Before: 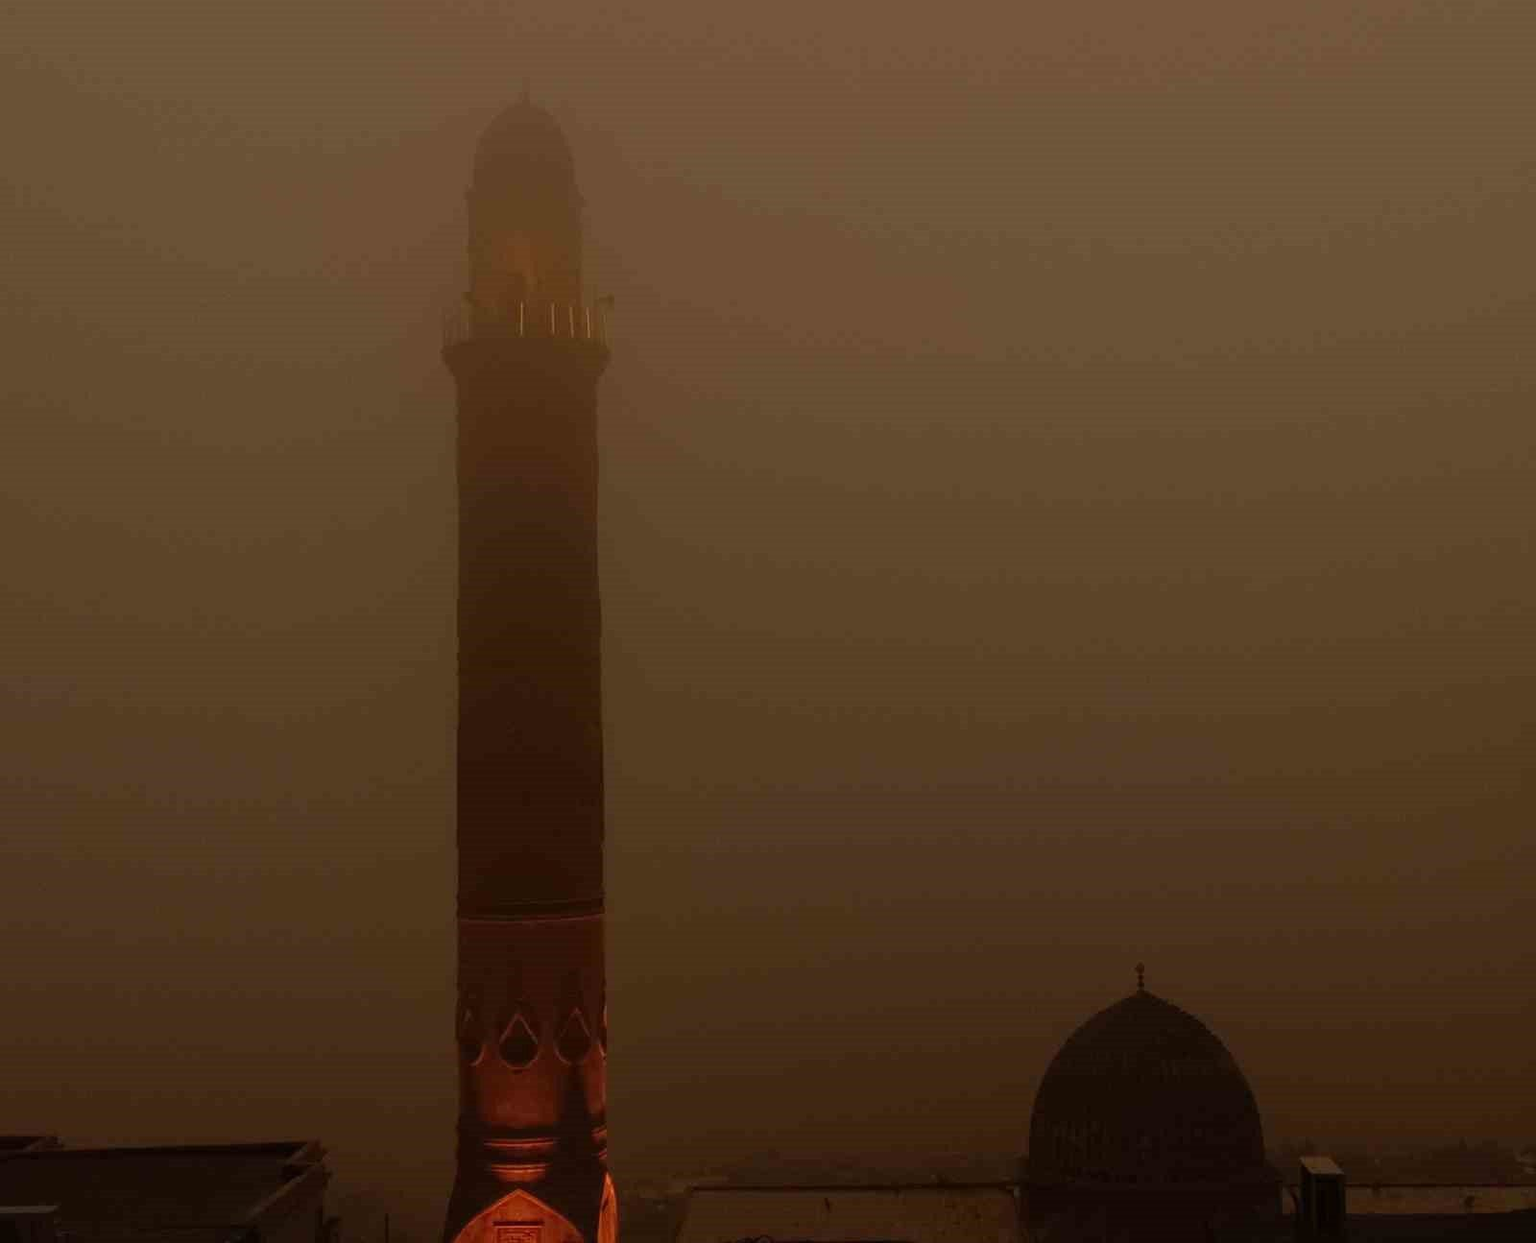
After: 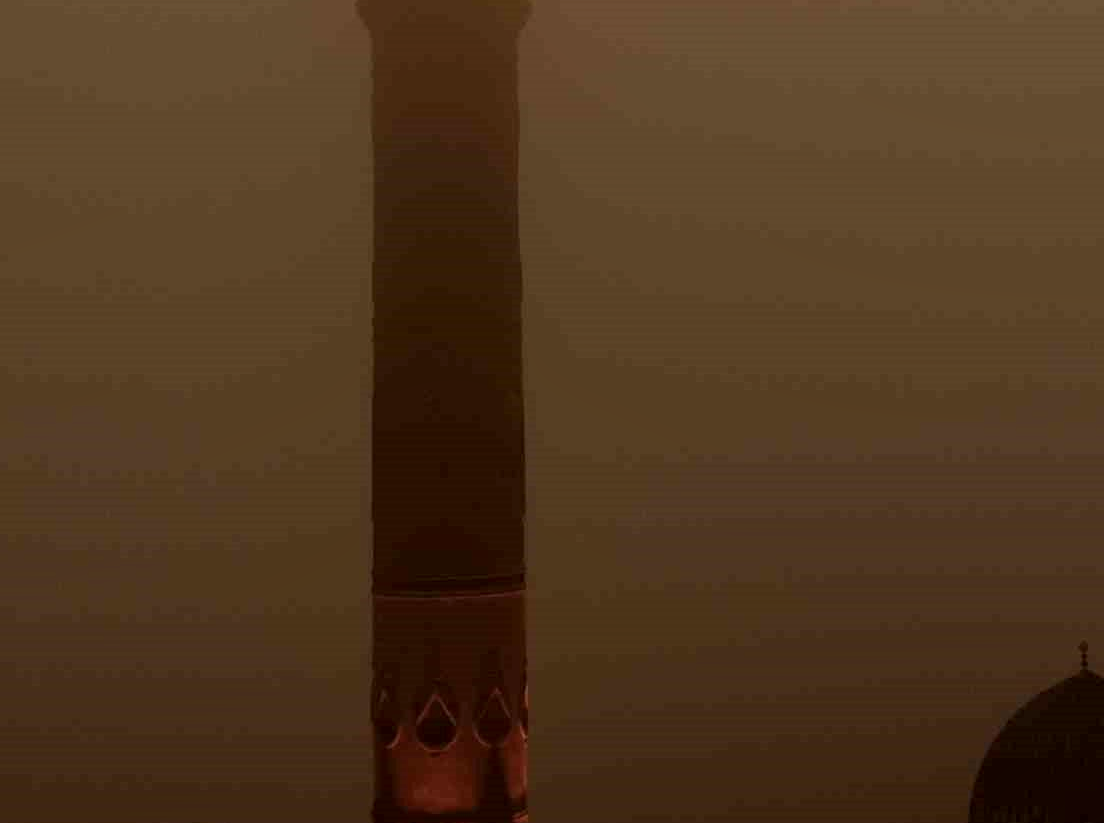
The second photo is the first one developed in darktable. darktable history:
crop: left 6.502%, top 27.996%, right 24.136%, bottom 8.451%
local contrast: on, module defaults
